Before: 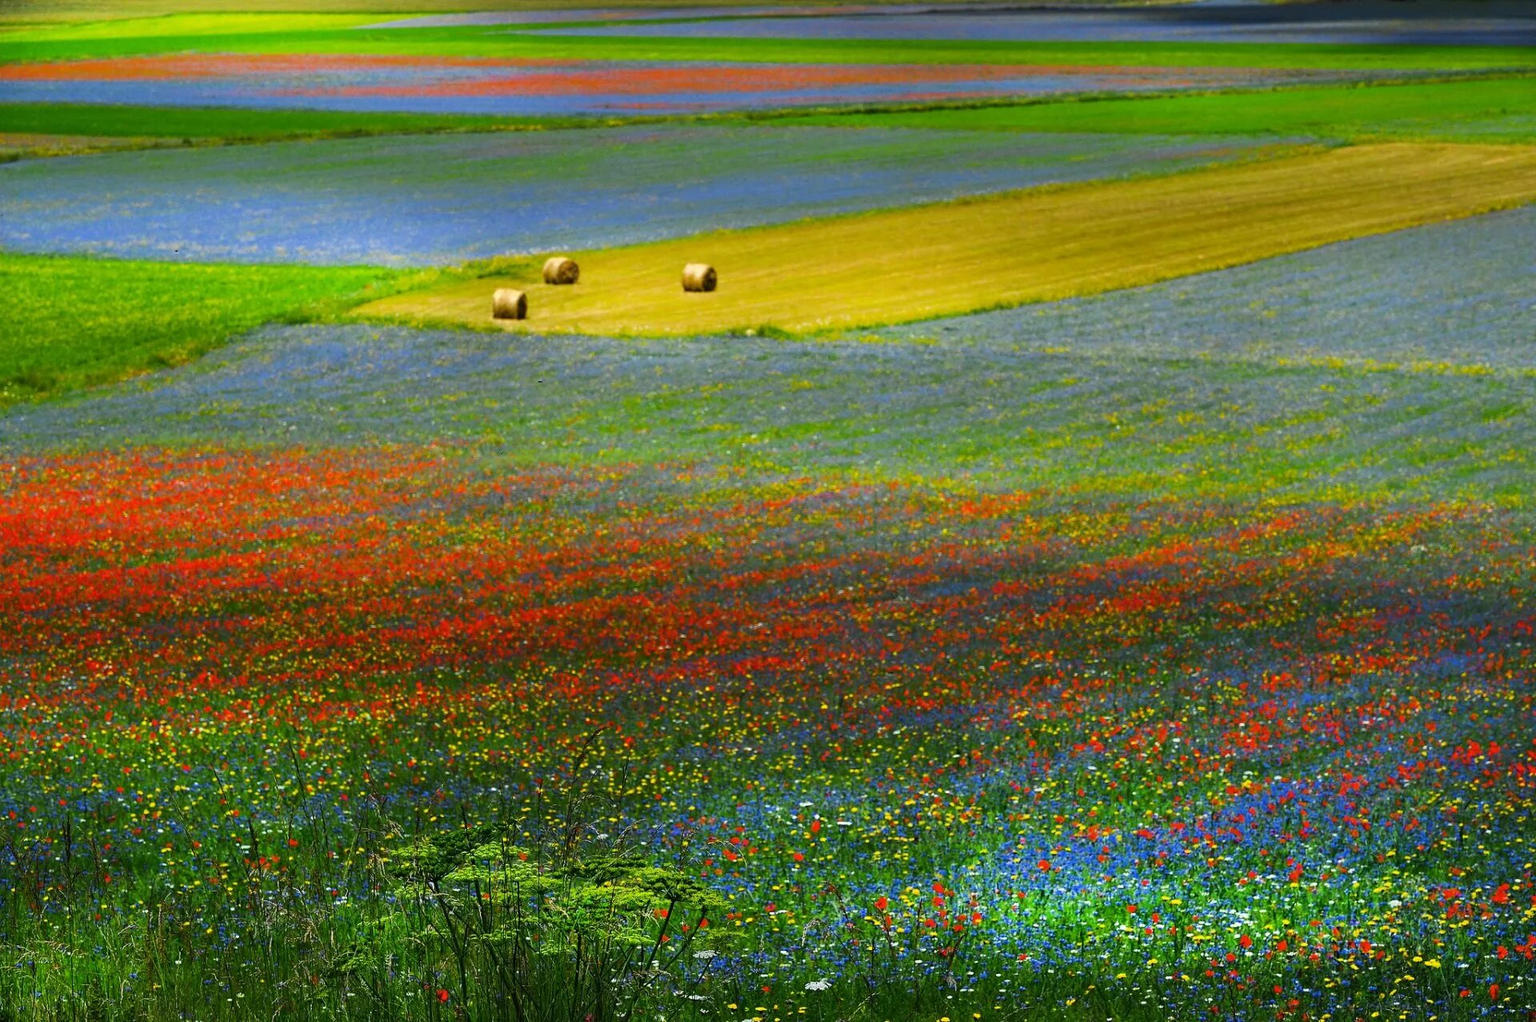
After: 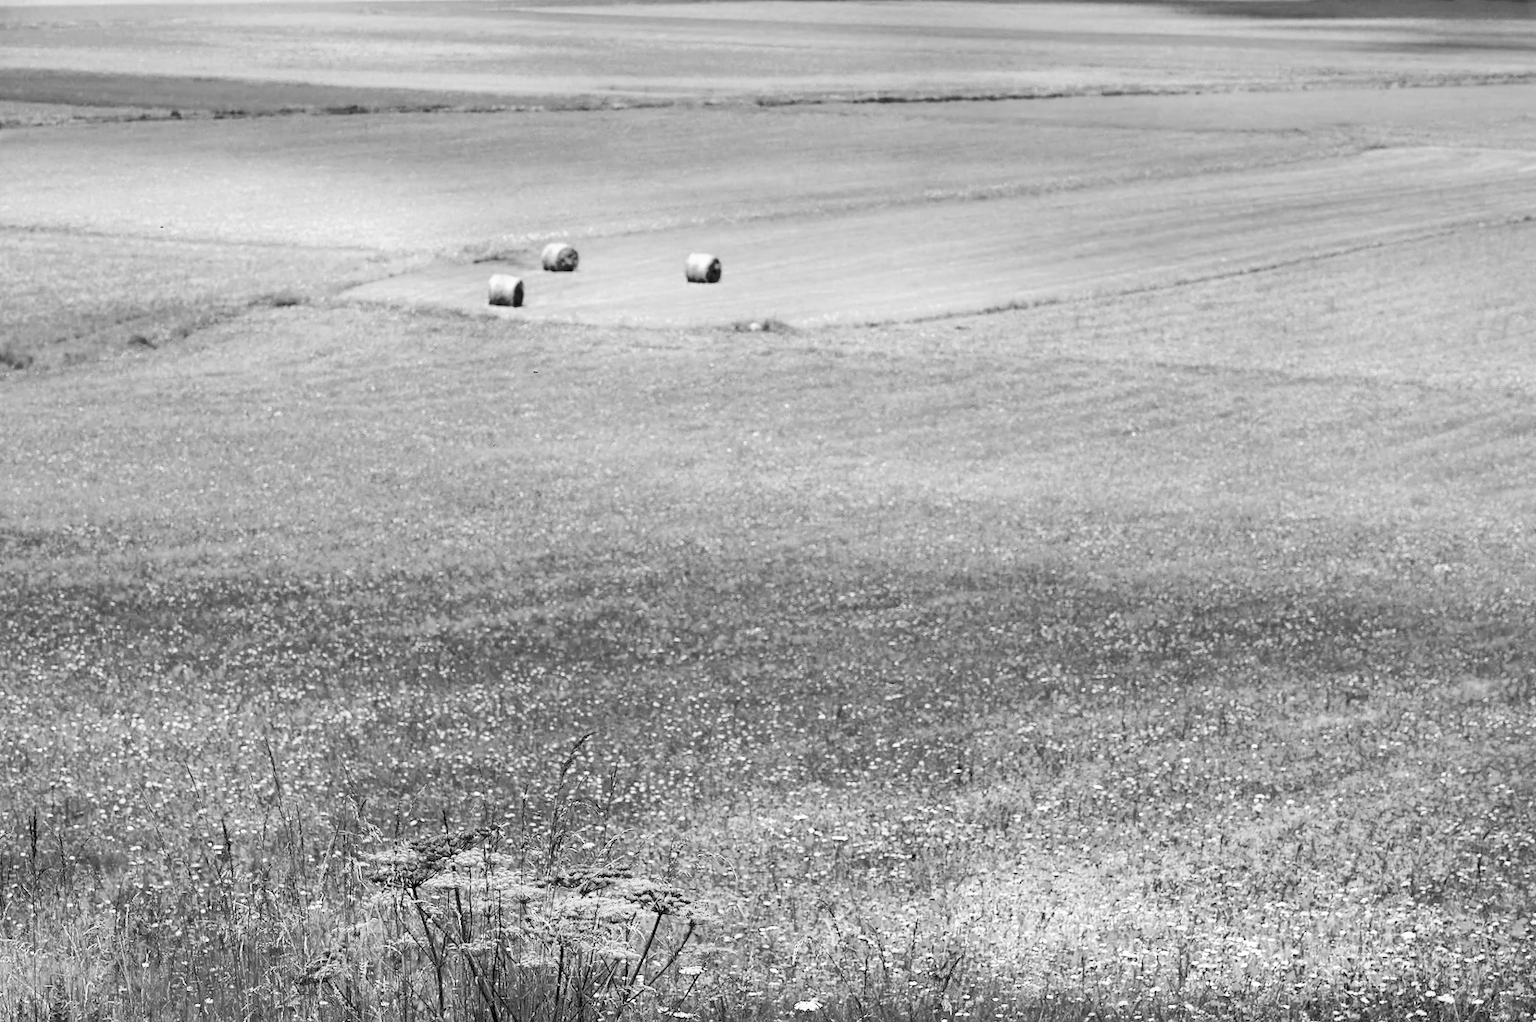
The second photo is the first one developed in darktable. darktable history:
color calibration: output gray [0.267, 0.423, 0.267, 0], illuminant custom, x 0.262, y 0.52, temperature 7045.78 K, saturation algorithm version 1 (2020)
contrast brightness saturation: contrast -0.022, brightness -0.012, saturation 0.037
levels: levels [0.072, 0.414, 0.976]
base curve: curves: ch0 [(0, 0) (0.025, 0.046) (0.112, 0.277) (0.467, 0.74) (0.814, 0.929) (1, 0.942)], preserve colors none
crop and rotate: angle -1.43°
shadows and highlights: shadows color adjustment 97.66%, soften with gaussian
